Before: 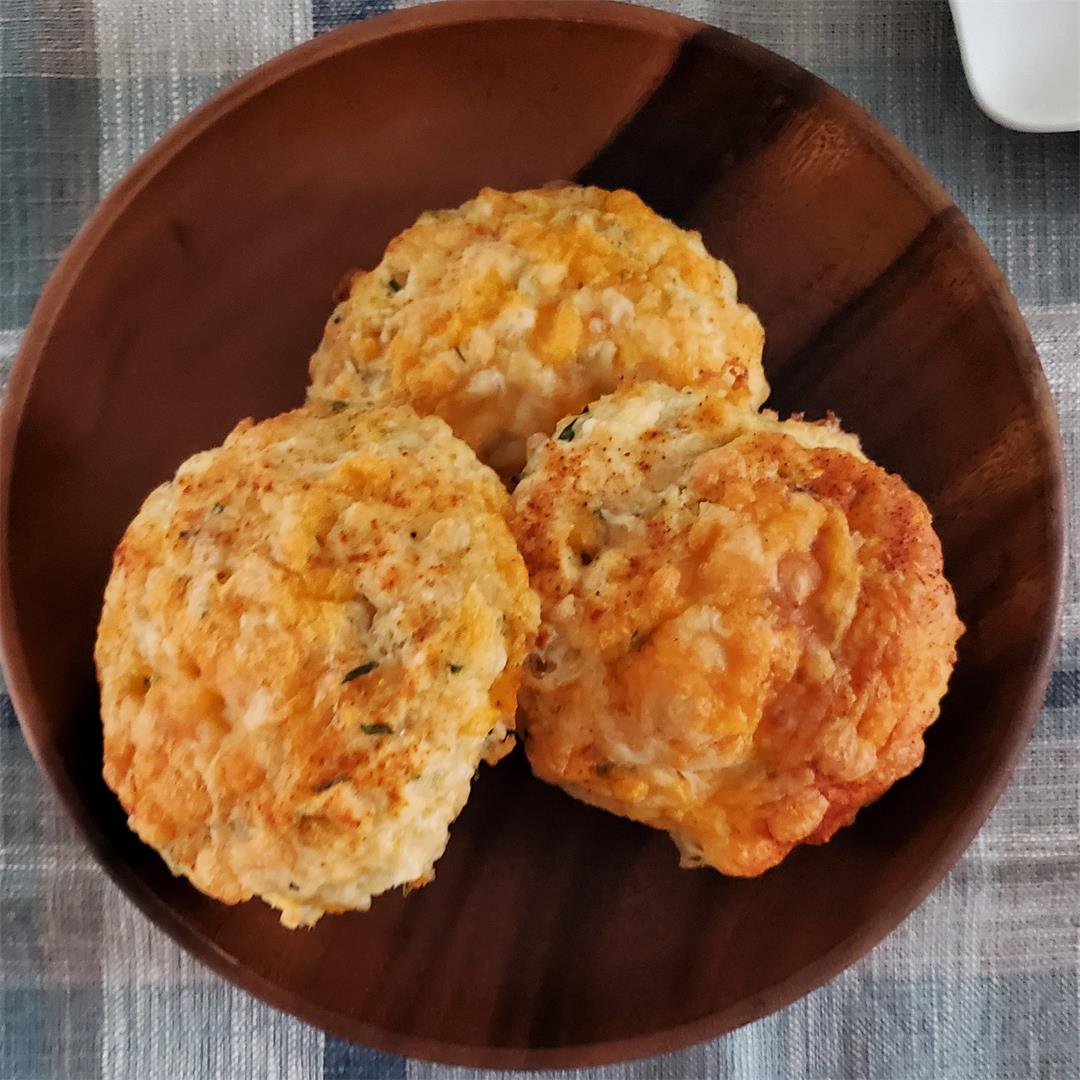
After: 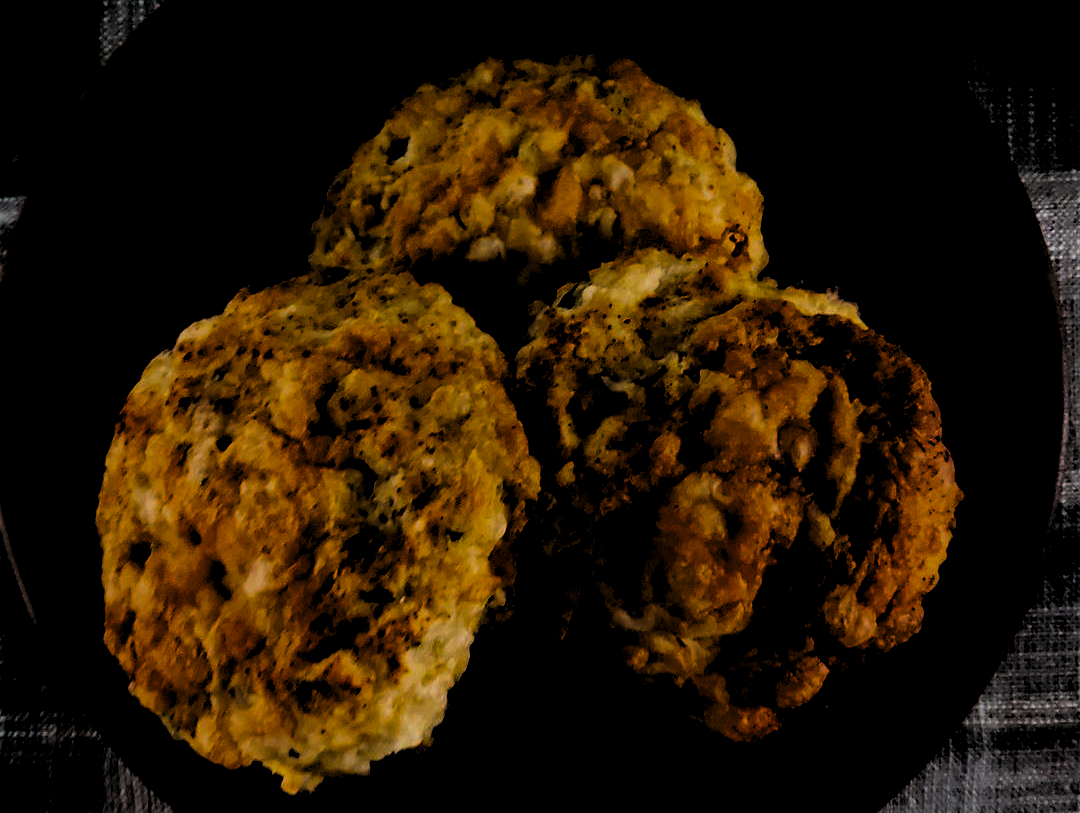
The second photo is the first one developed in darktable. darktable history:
crop and rotate: top 12.345%, bottom 12.336%
levels: levels [0.514, 0.759, 1]
color correction: highlights b* 0.068, saturation 2.19
